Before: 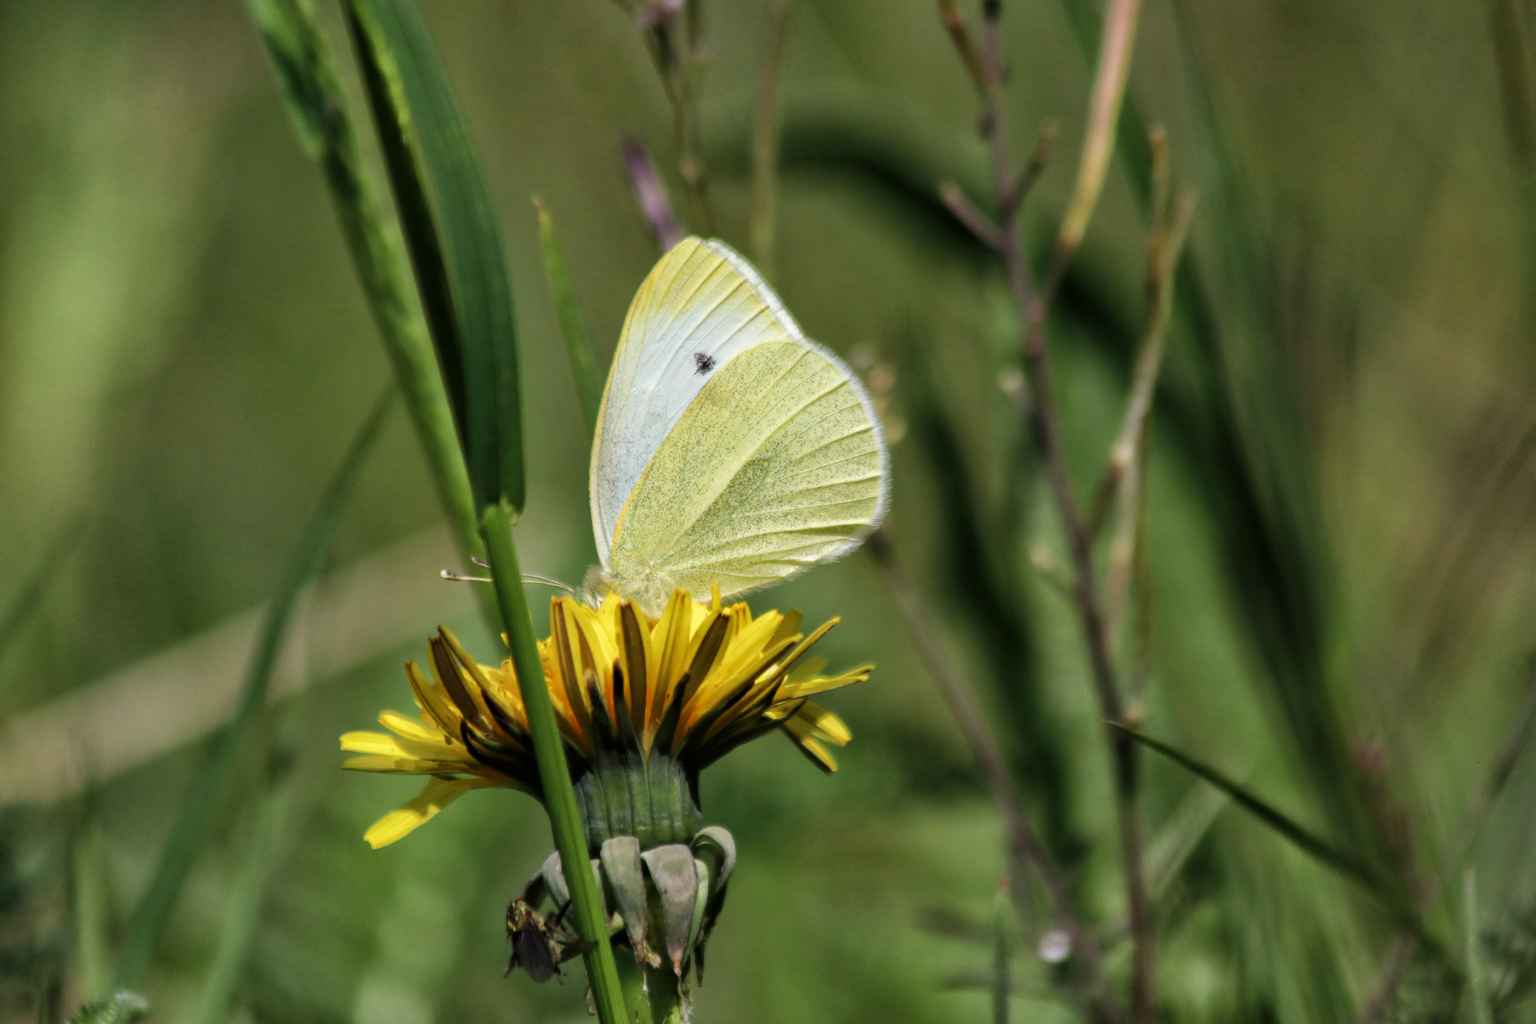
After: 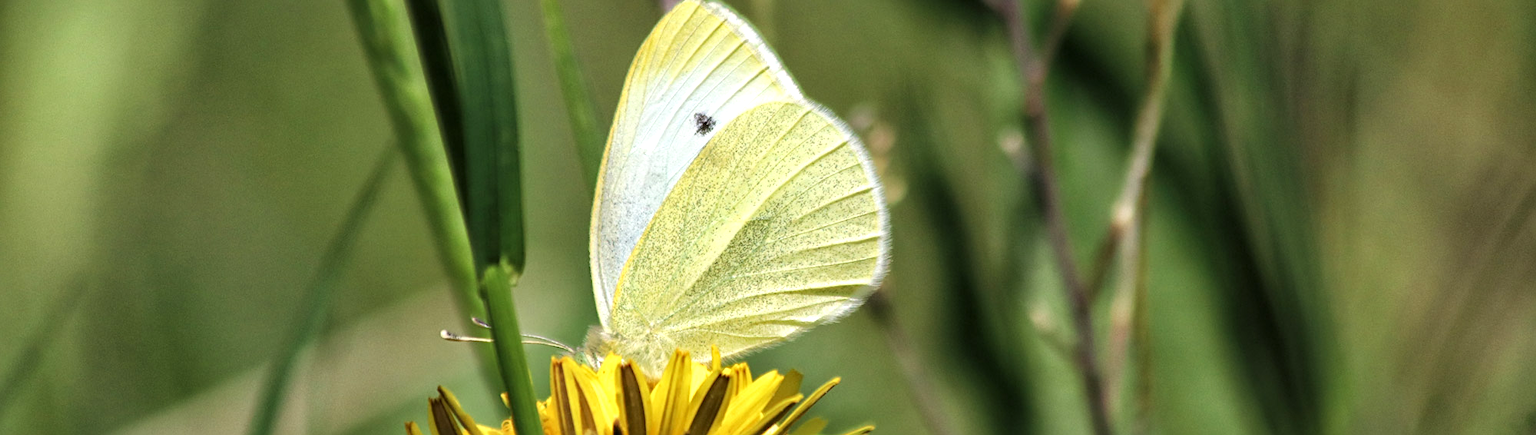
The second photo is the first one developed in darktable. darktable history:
crop and rotate: top 23.455%, bottom 33.948%
sharpen: radius 2.194, amount 0.378, threshold 0.067
exposure: black level correction 0, exposure 0.499 EV, compensate highlight preservation false
